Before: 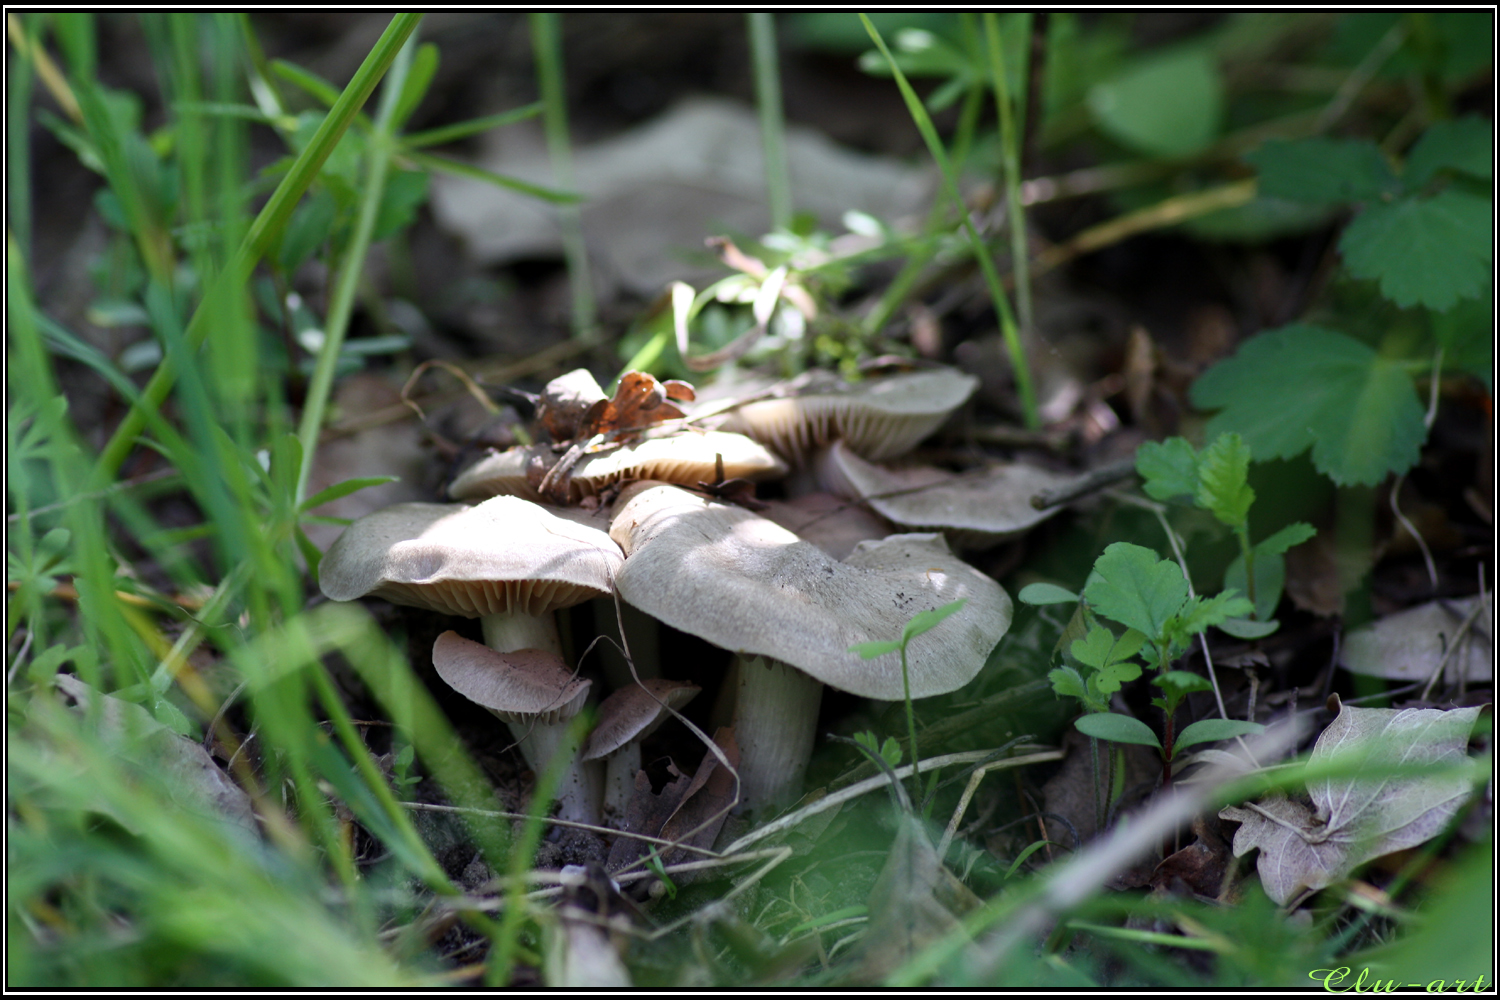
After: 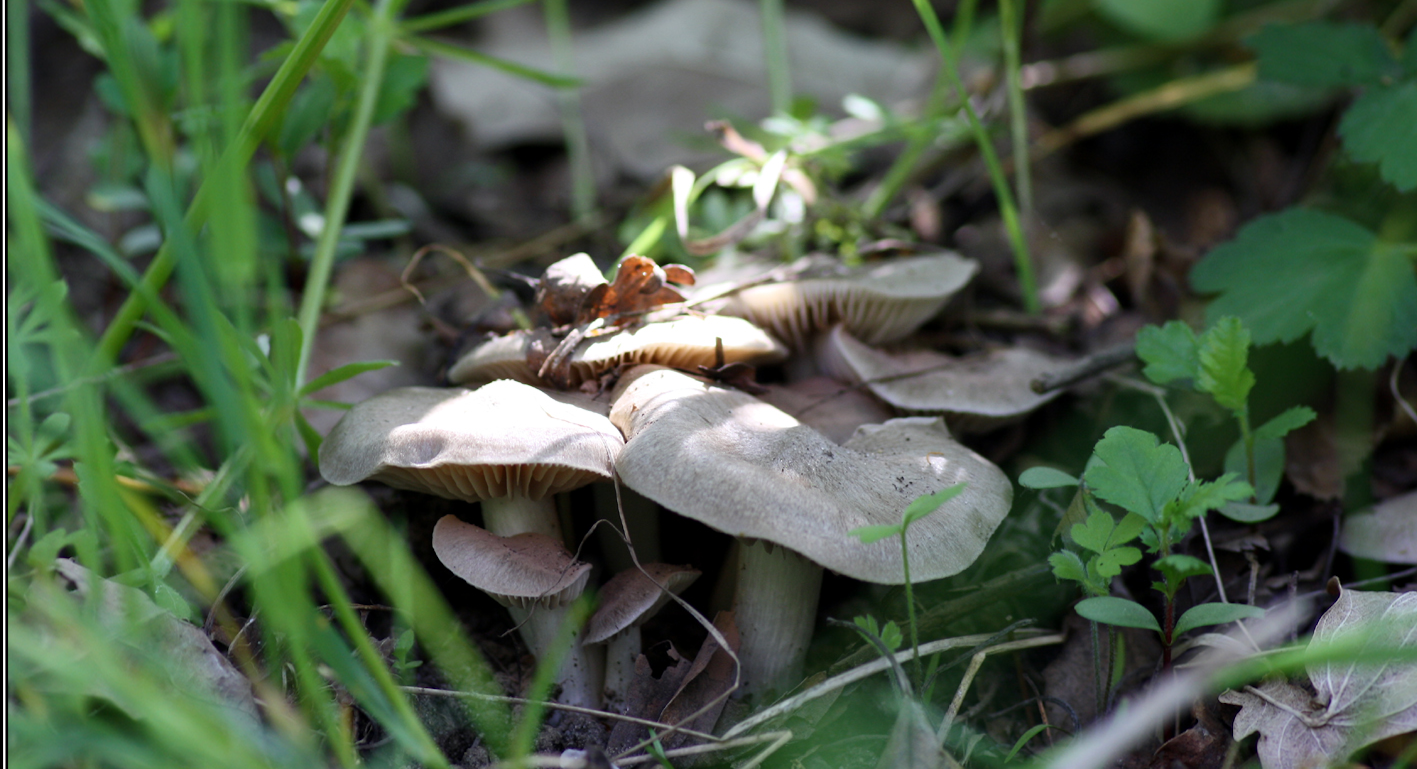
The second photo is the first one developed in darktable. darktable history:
crop and rotate: angle 0.038°, top 11.654%, right 5.411%, bottom 11.291%
